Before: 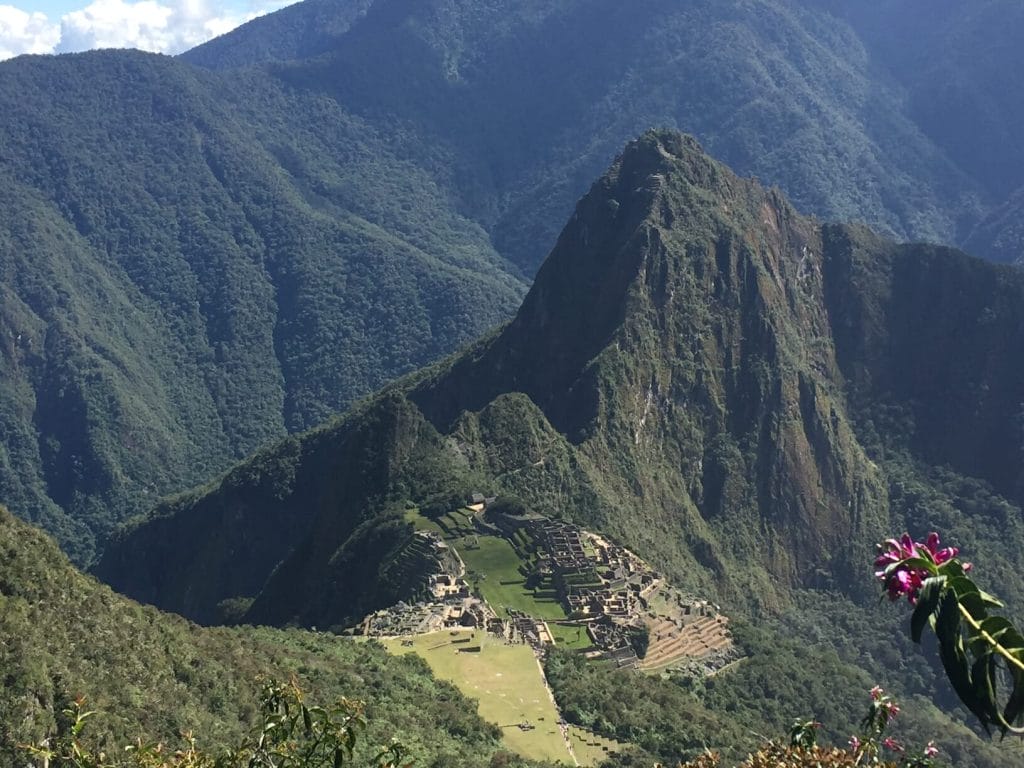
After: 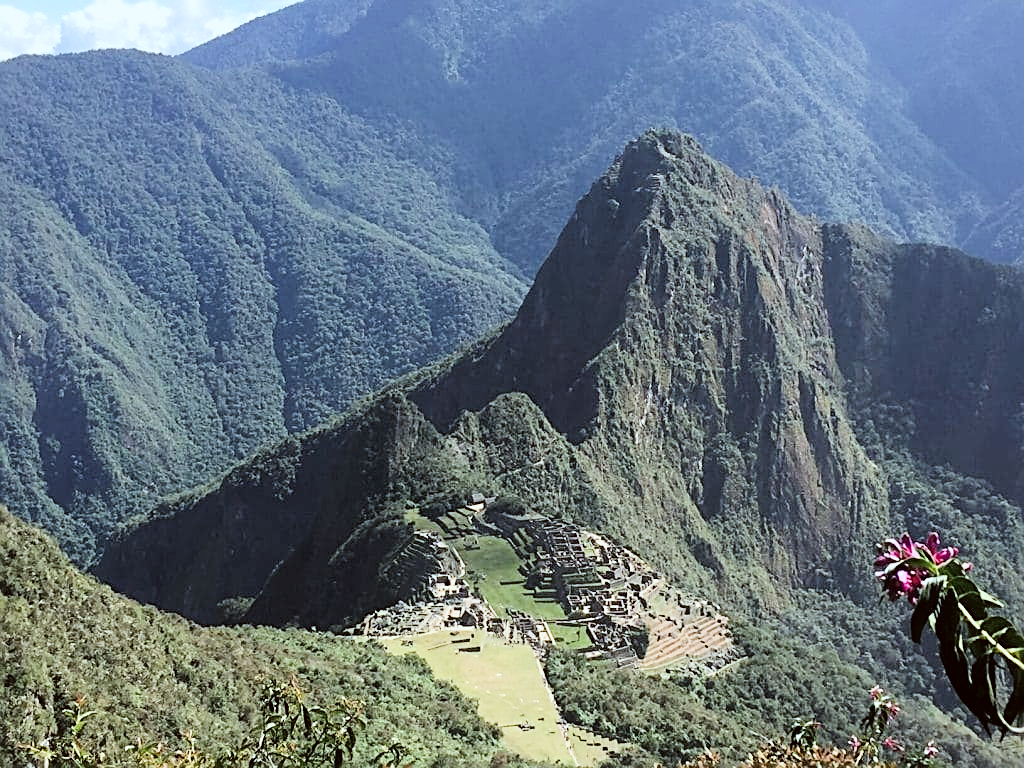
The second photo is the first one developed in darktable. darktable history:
exposure: black level correction 0, exposure 0.694 EV, compensate highlight preservation false
sharpen: amount 0.576
tone equalizer: -8 EV -0.768 EV, -7 EV -0.721 EV, -6 EV -0.591 EV, -5 EV -0.42 EV, -3 EV 0.375 EV, -2 EV 0.6 EV, -1 EV 0.693 EV, +0 EV 0.744 EV, edges refinement/feathering 500, mask exposure compensation -1.24 EV, preserve details no
color correction: highlights a* -3.3, highlights b* -6.14, shadows a* 2.99, shadows b* 5.35
filmic rgb: black relative exposure -7.65 EV, white relative exposure 4.56 EV, threshold 2.99 EV, hardness 3.61, enable highlight reconstruction true
